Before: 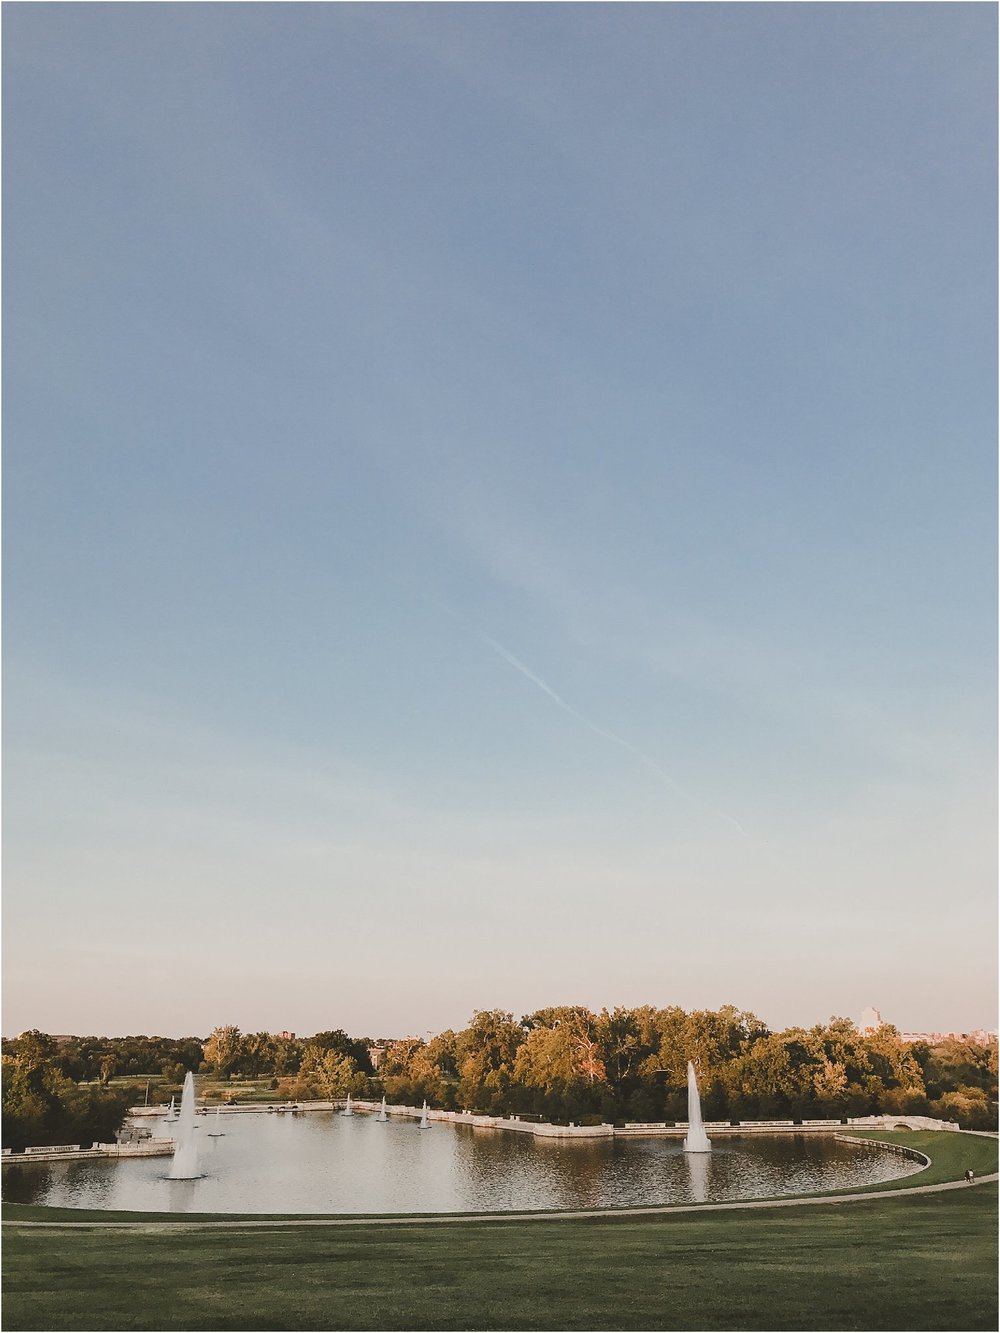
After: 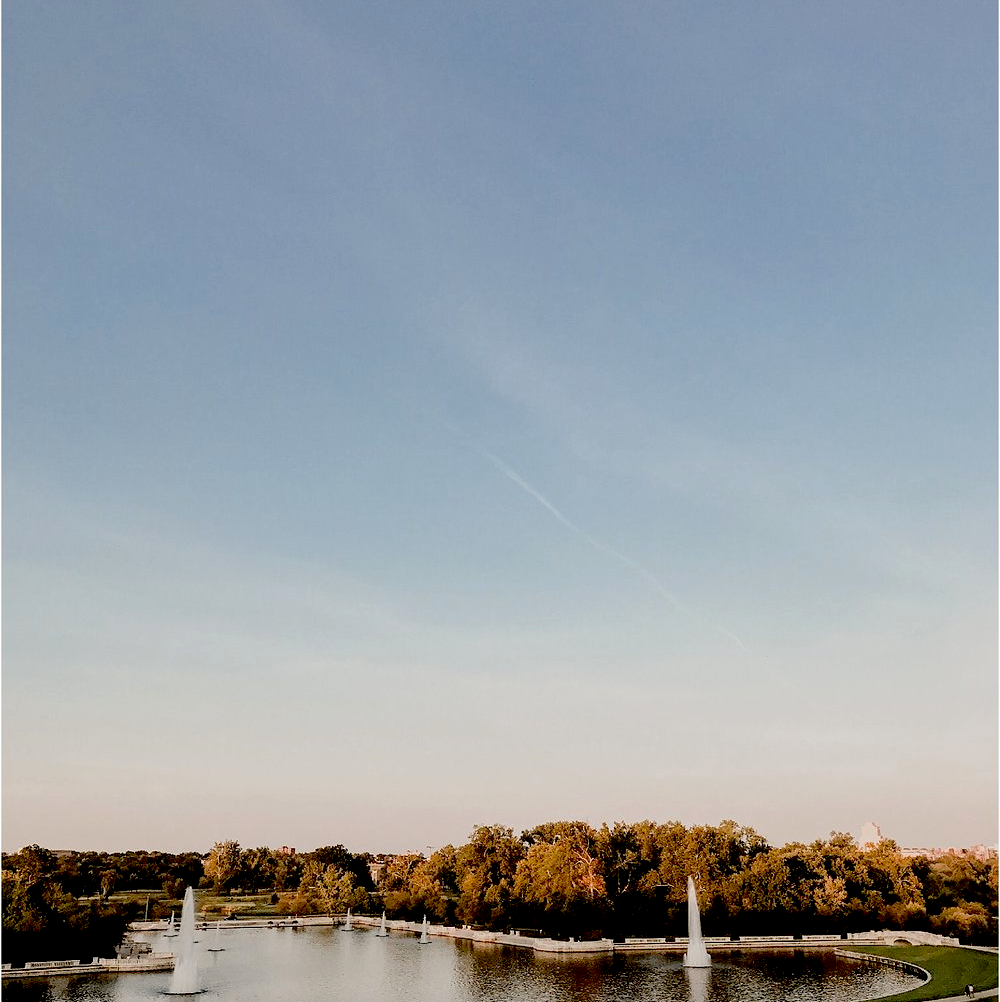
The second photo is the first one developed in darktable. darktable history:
exposure: black level correction 0.047, exposure 0.012 EV, compensate highlight preservation false
crop: top 13.883%, bottom 10.901%
